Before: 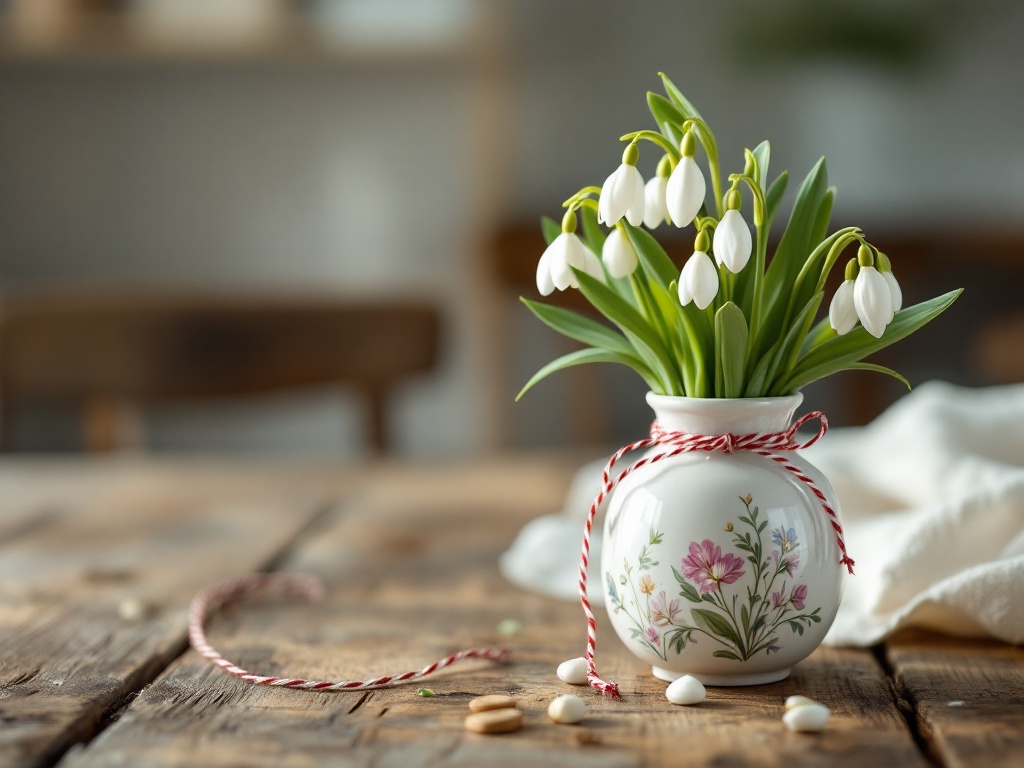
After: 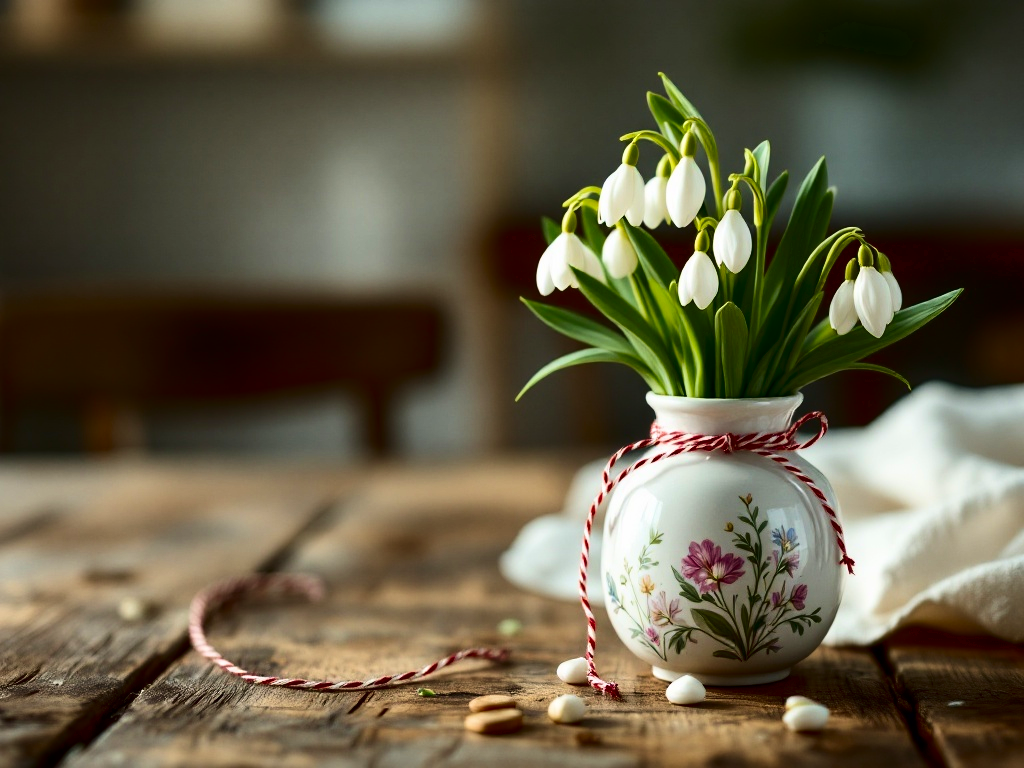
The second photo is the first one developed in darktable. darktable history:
contrast brightness saturation: contrast 0.242, brightness -0.232, saturation 0.147
velvia: on, module defaults
